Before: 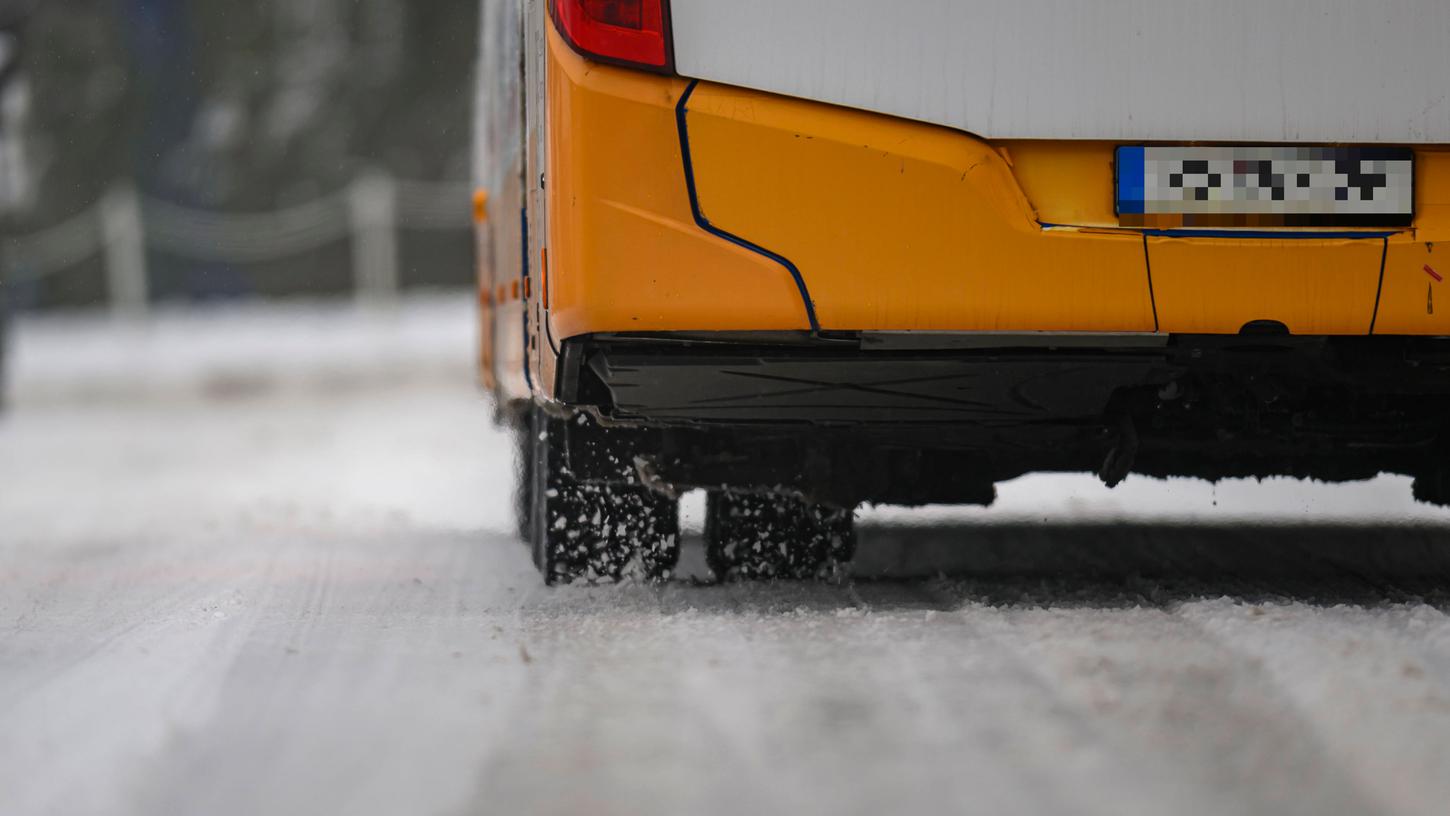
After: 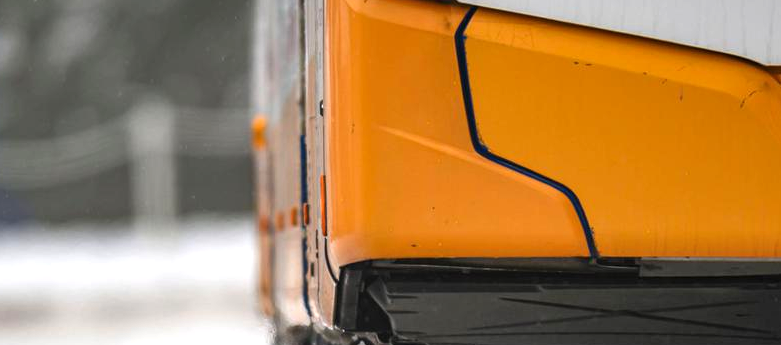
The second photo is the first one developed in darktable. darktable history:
crop: left 15.306%, top 9.065%, right 30.789%, bottom 48.638%
shadows and highlights: shadows 52.34, highlights -28.23, soften with gaussian
exposure: black level correction 0, exposure 0.7 EV, compensate highlight preservation false
